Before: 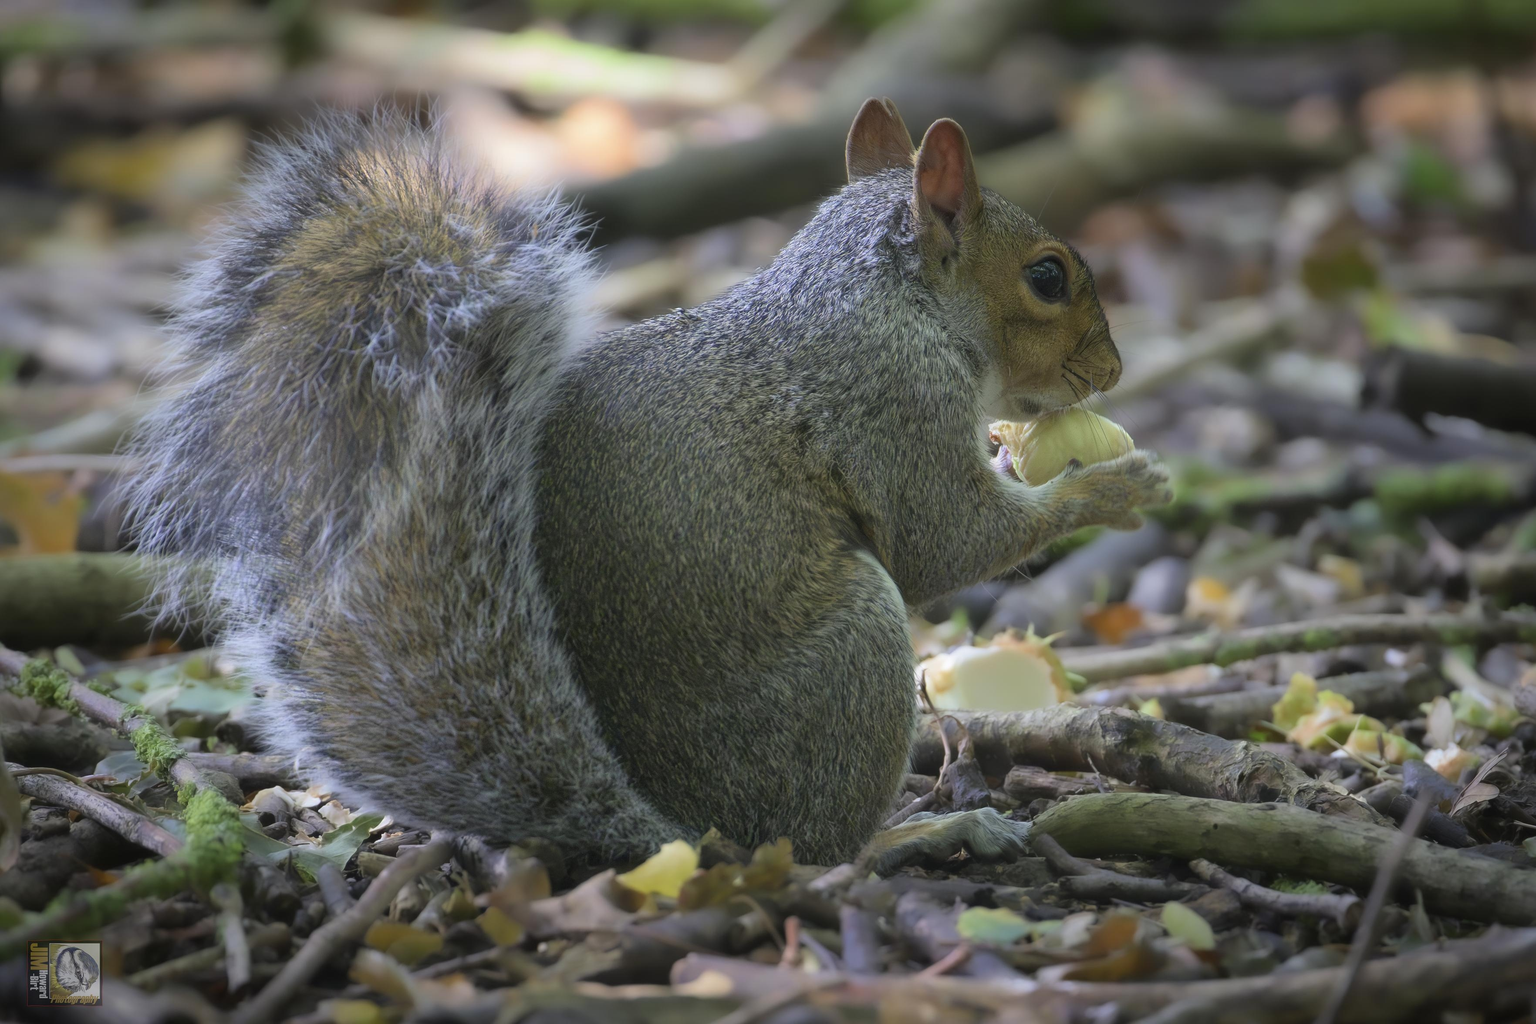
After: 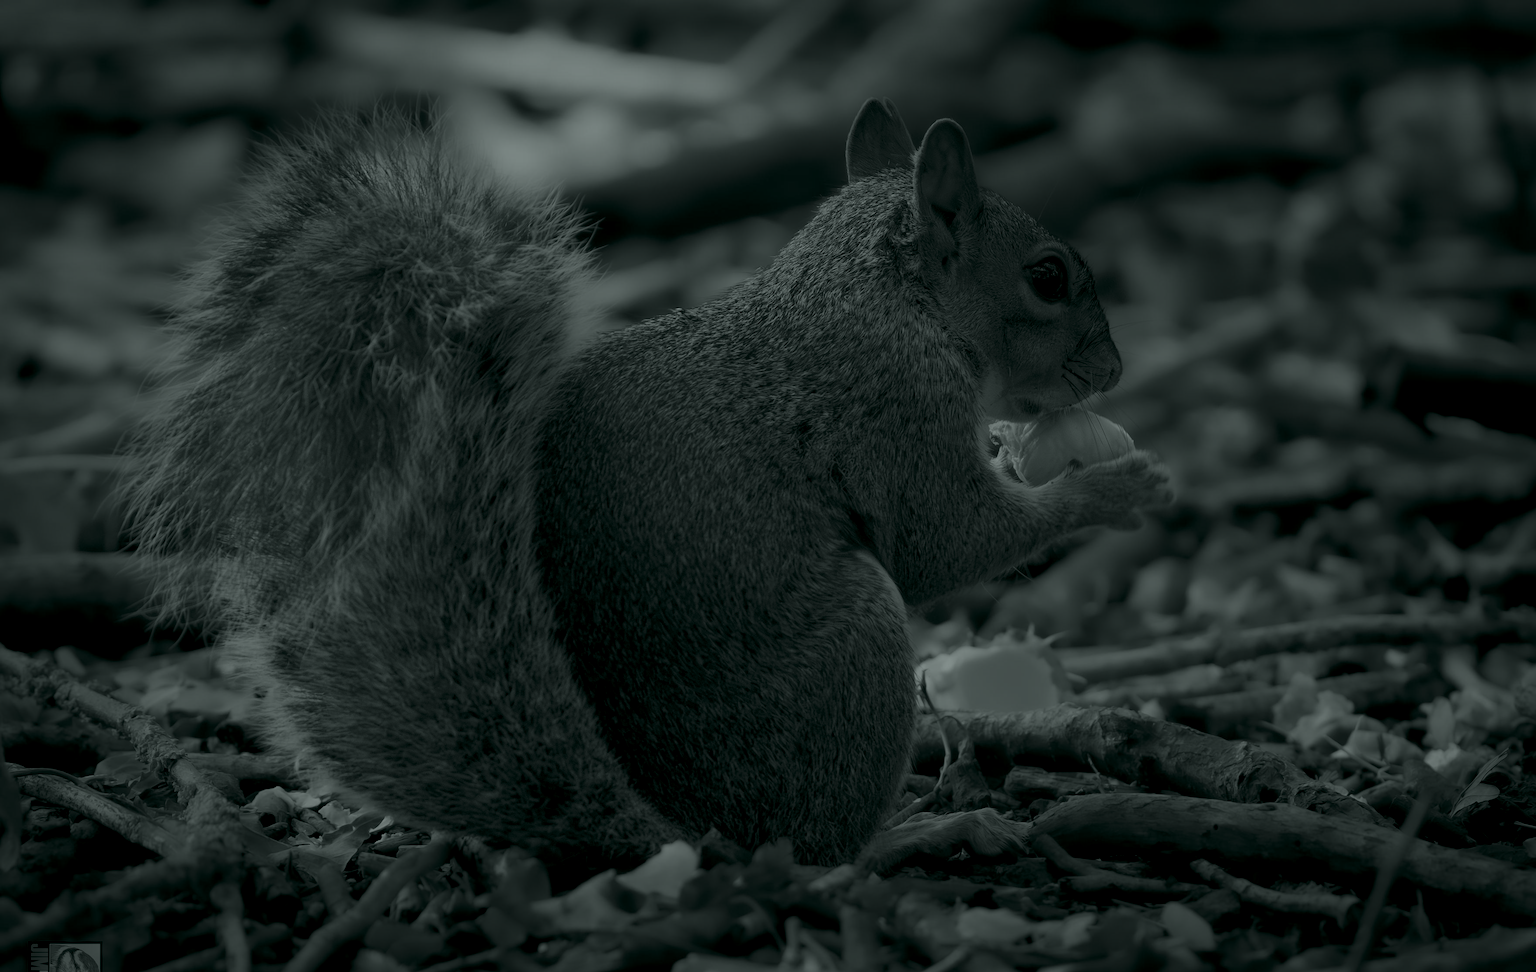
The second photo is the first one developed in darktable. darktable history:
crop and rotate: top 0%, bottom 5.097%
color balance rgb: linear chroma grading › global chroma 10%, perceptual saturation grading › global saturation 40%, perceptual brilliance grading › global brilliance 30%, global vibrance 20%
colorize: hue 90°, saturation 19%, lightness 1.59%, version 1
